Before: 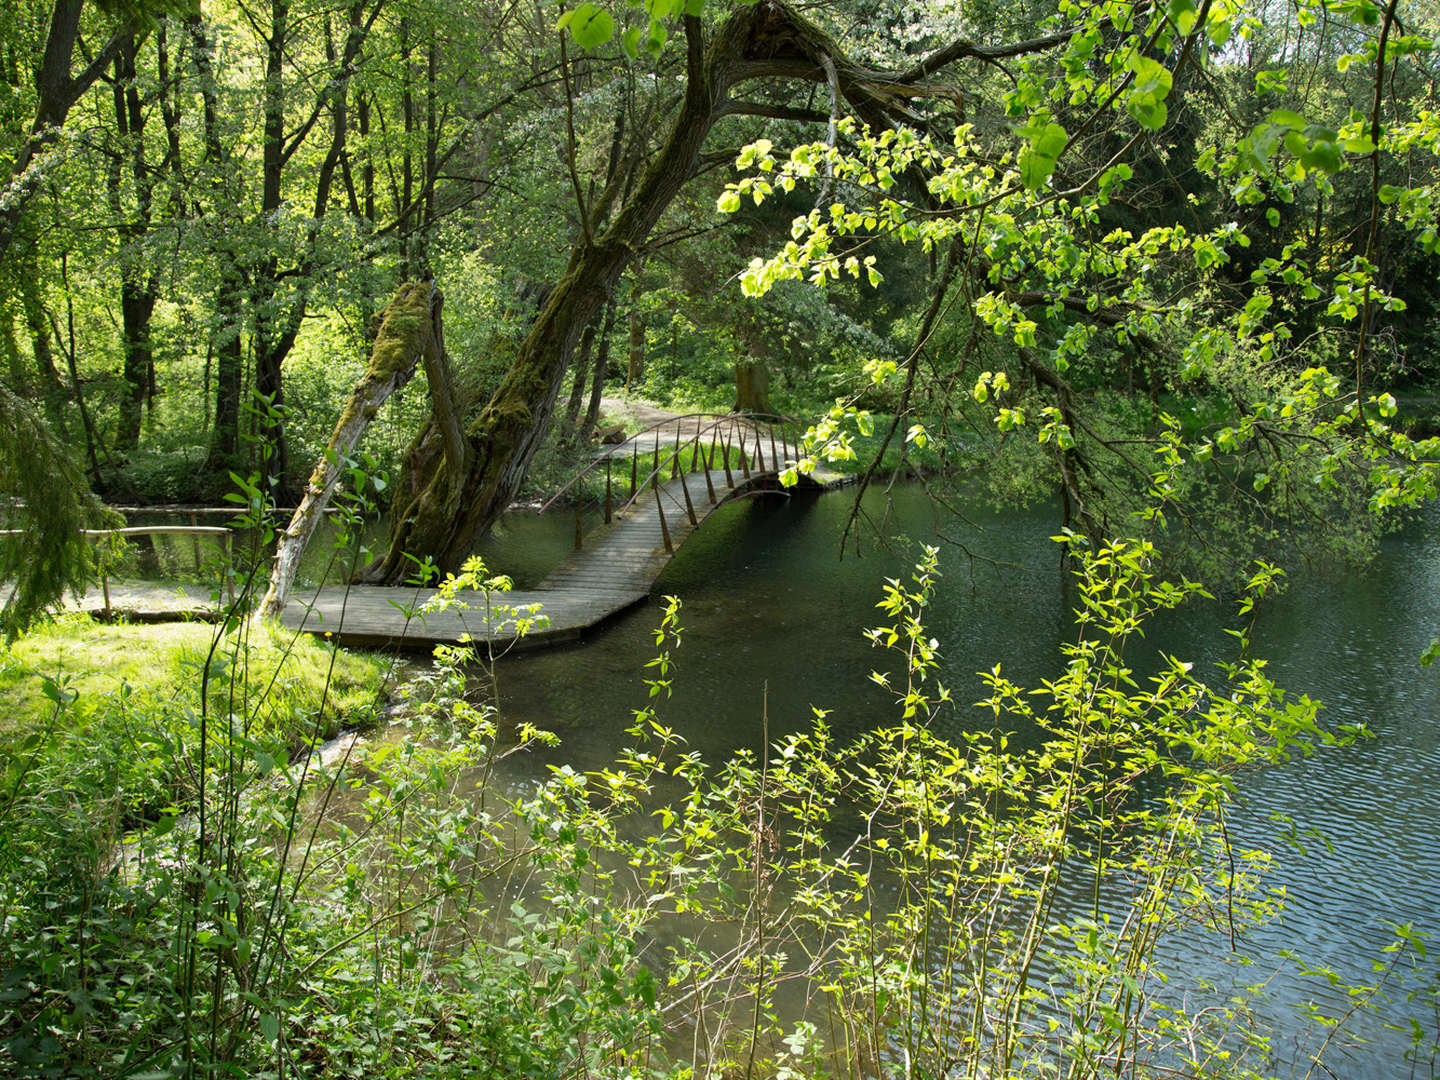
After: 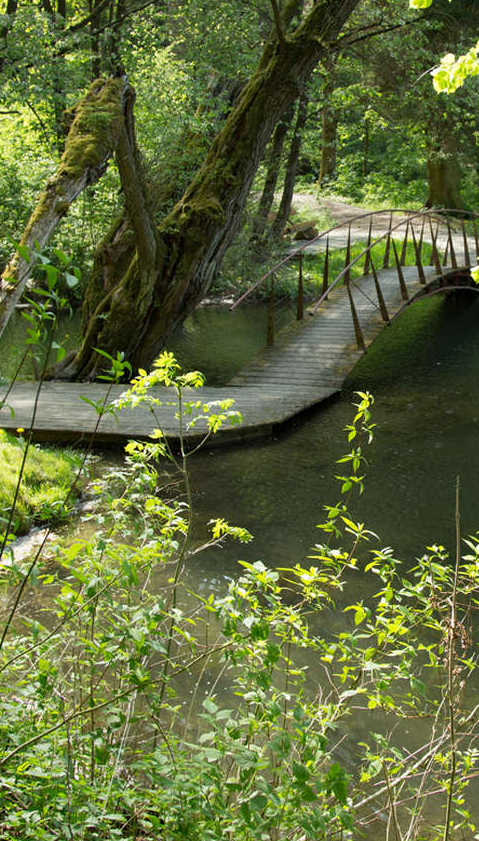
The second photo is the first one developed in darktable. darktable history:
crop and rotate: left 21.4%, top 19.072%, right 45.279%, bottom 2.984%
